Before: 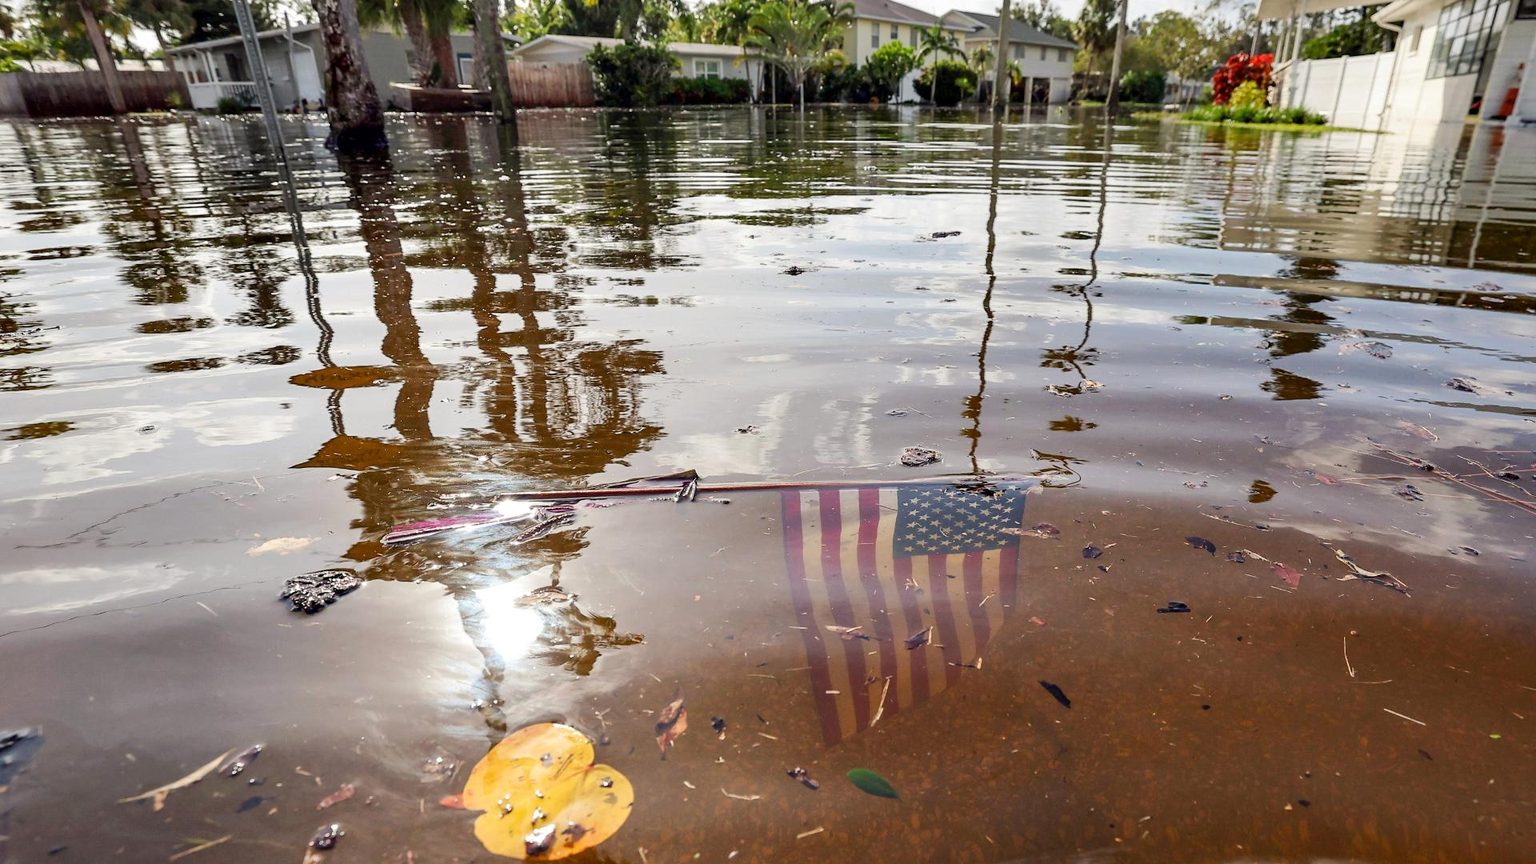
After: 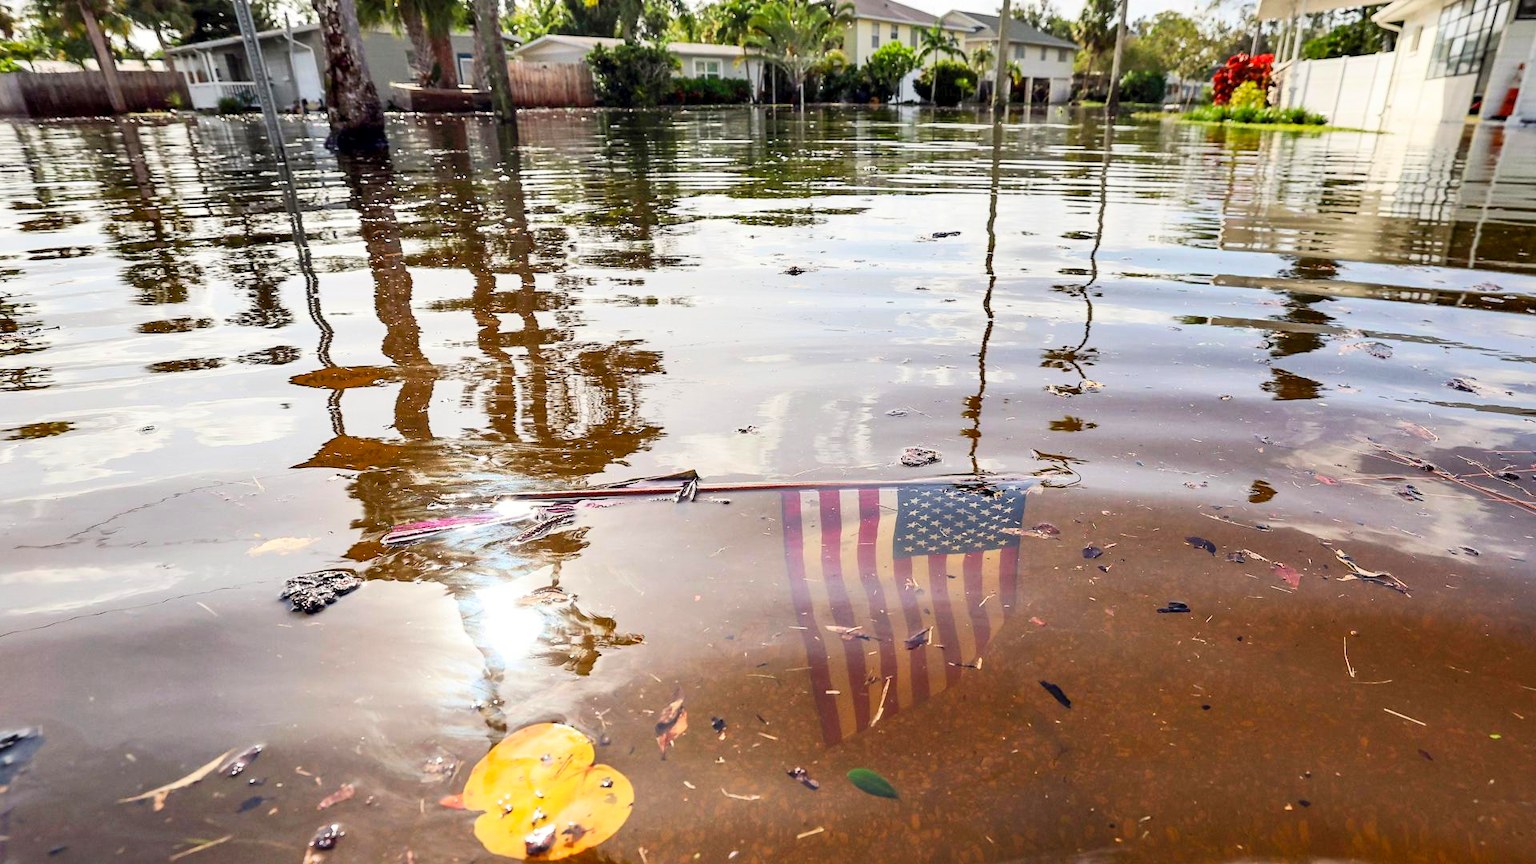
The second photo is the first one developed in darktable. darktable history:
contrast brightness saturation: contrast 0.2, brightness 0.16, saturation 0.22
exposure: black level correction 0.001, compensate highlight preservation false
